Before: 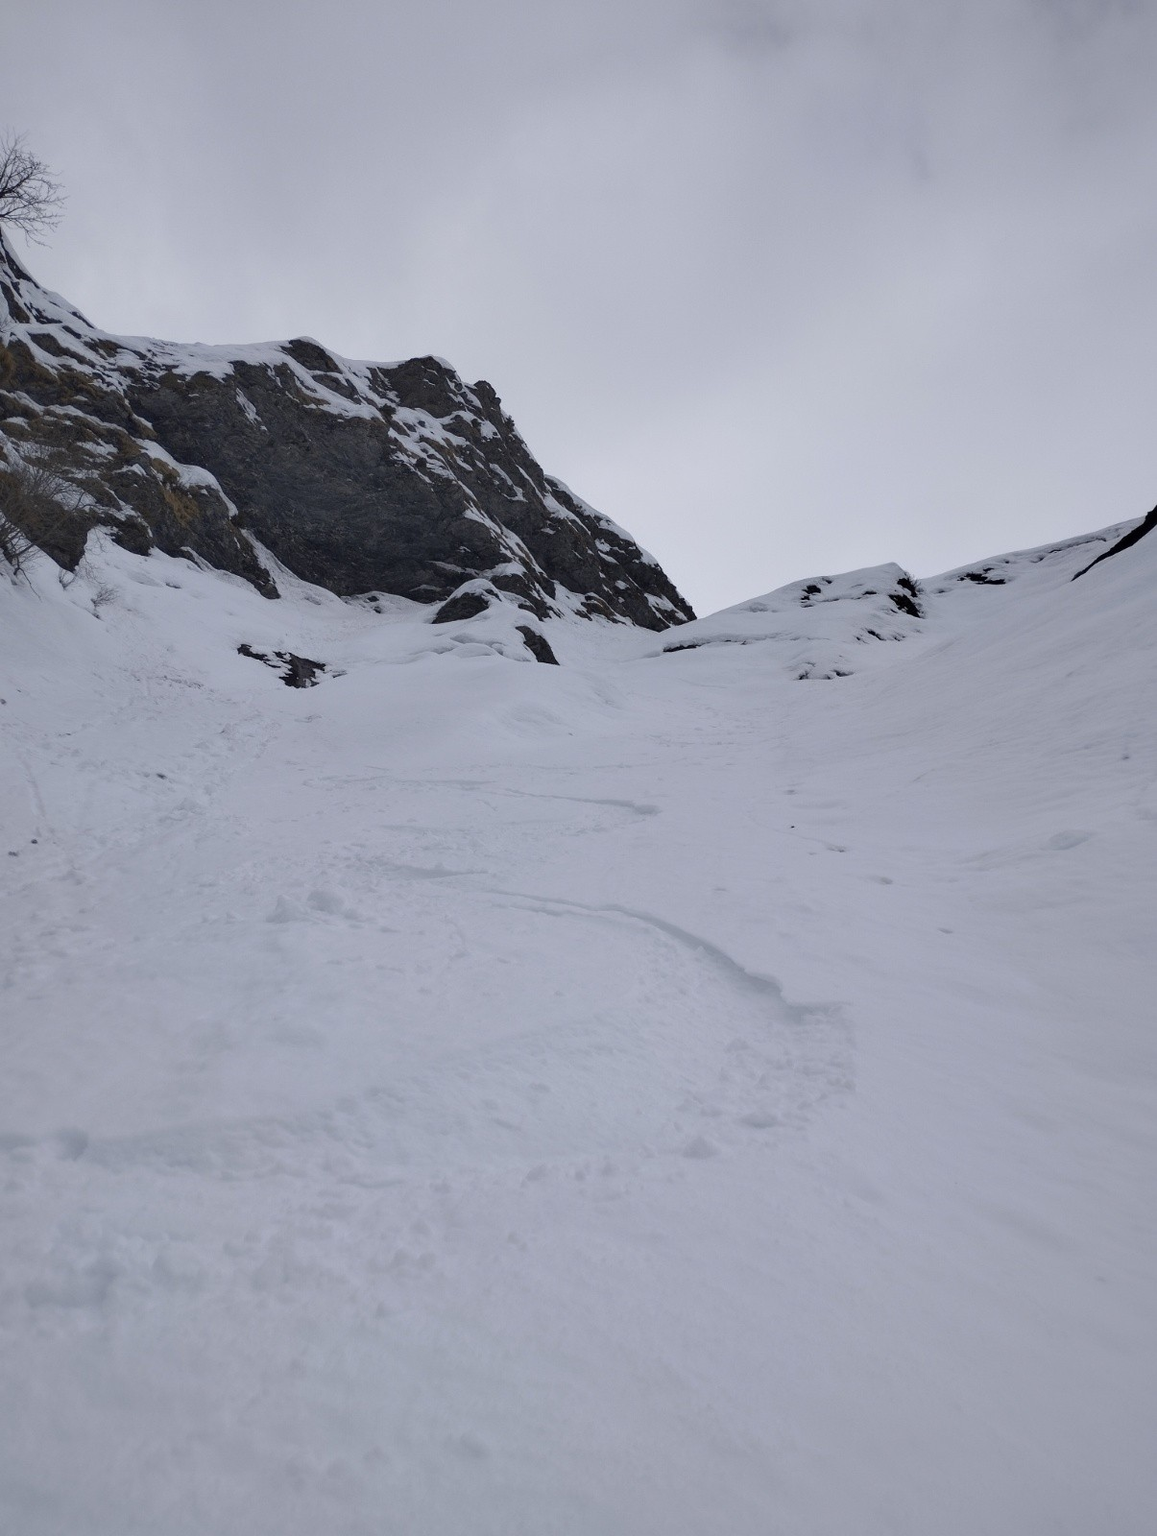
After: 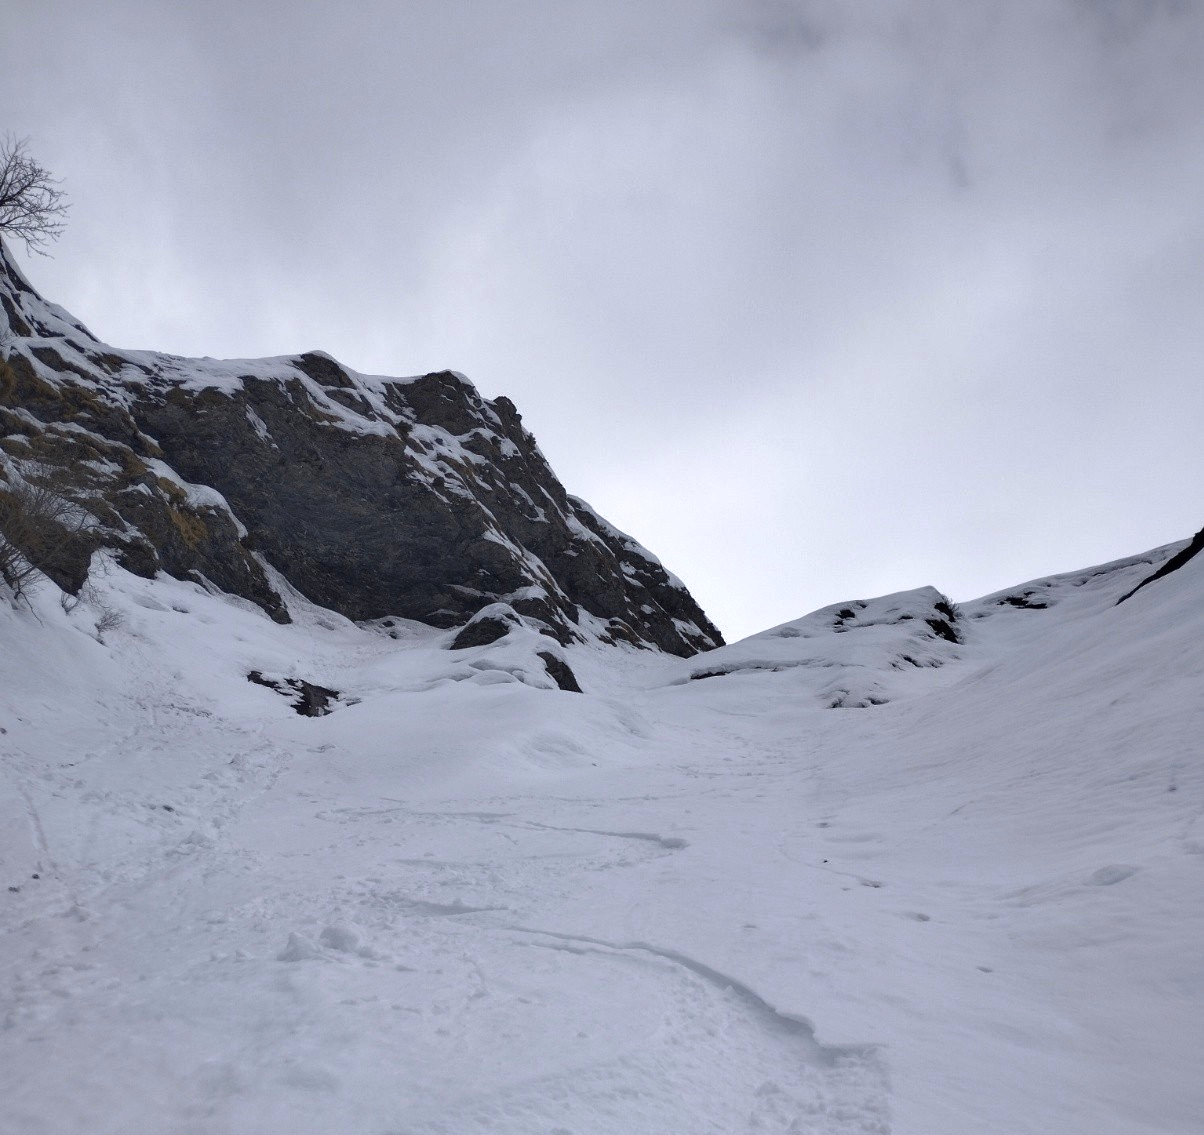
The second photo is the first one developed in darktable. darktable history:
tone equalizer: -8 EV 0.001 EV, -7 EV -0.003 EV, -6 EV 0.002 EV, -5 EV -0.019 EV, -4 EV -0.145 EV, -3 EV -0.194 EV, -2 EV 0.216 EV, -1 EV 0.725 EV, +0 EV 0.492 EV, edges refinement/feathering 500, mask exposure compensation -1.57 EV, preserve details no
velvia: strength 14.95%
crop: right 0%, bottom 29.019%
shadows and highlights: shadows 36.62, highlights -28.11, soften with gaussian
